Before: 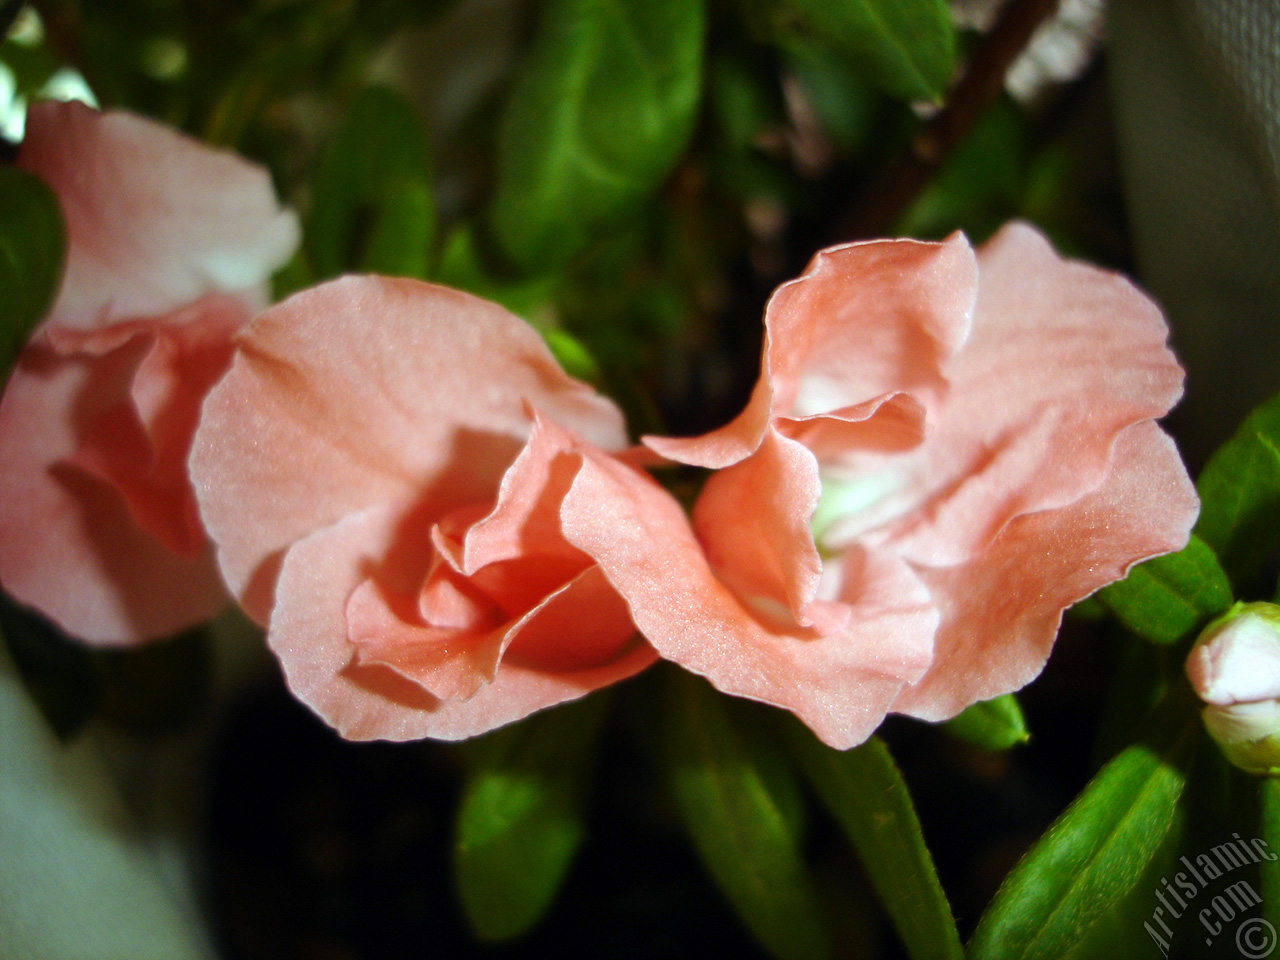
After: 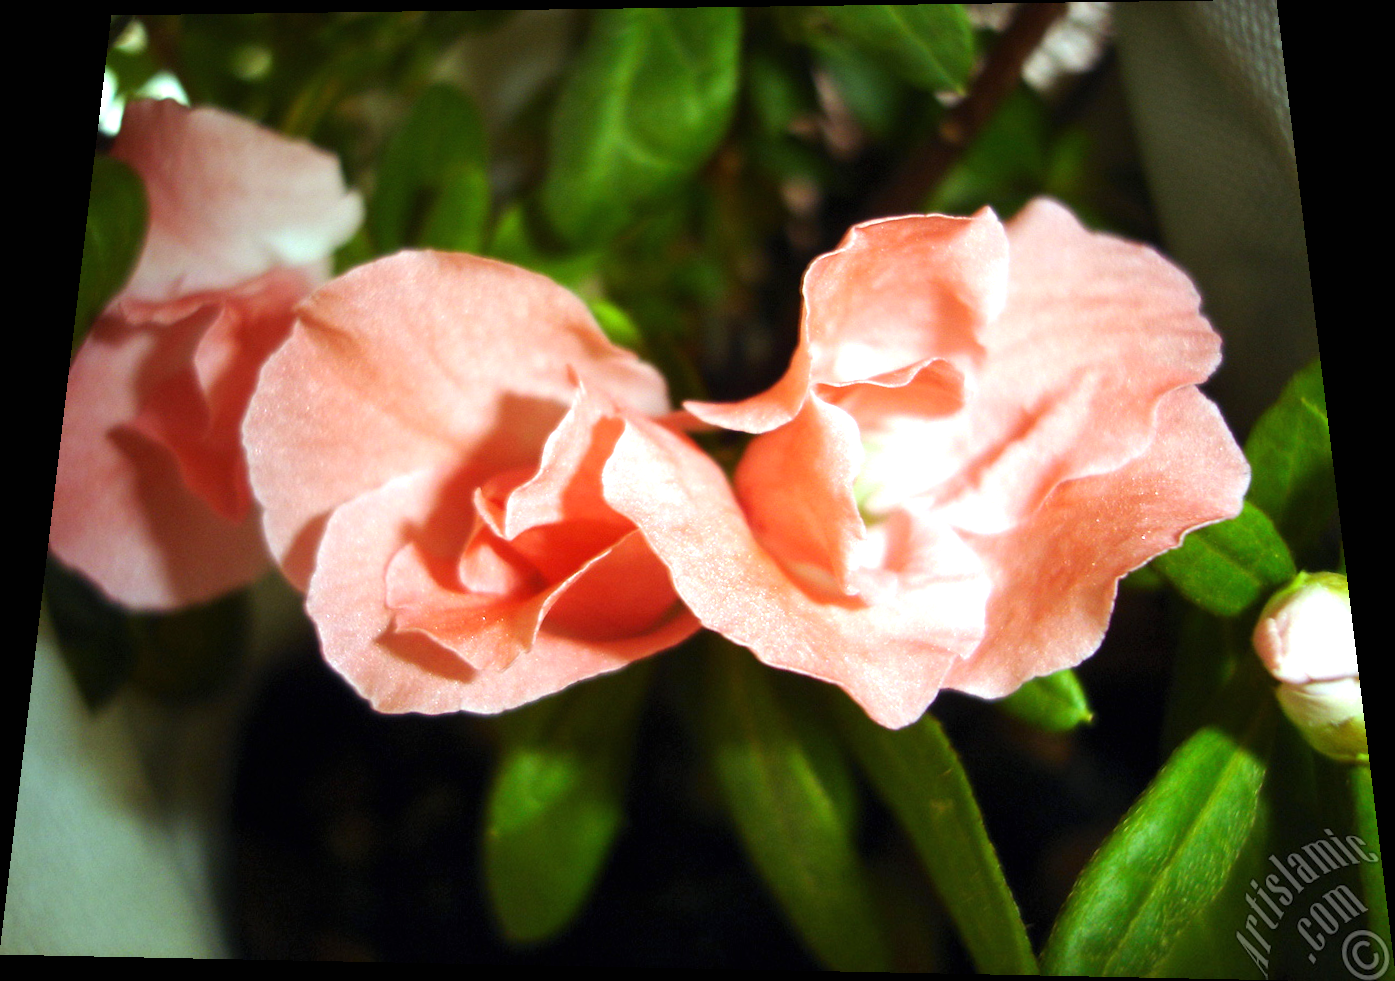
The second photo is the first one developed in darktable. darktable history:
rotate and perspective: rotation 0.128°, lens shift (vertical) -0.181, lens shift (horizontal) -0.044, shear 0.001, automatic cropping off
exposure: black level correction 0, exposure 0.7 EV, compensate exposure bias true, compensate highlight preservation false
tone equalizer: -8 EV -0.55 EV
